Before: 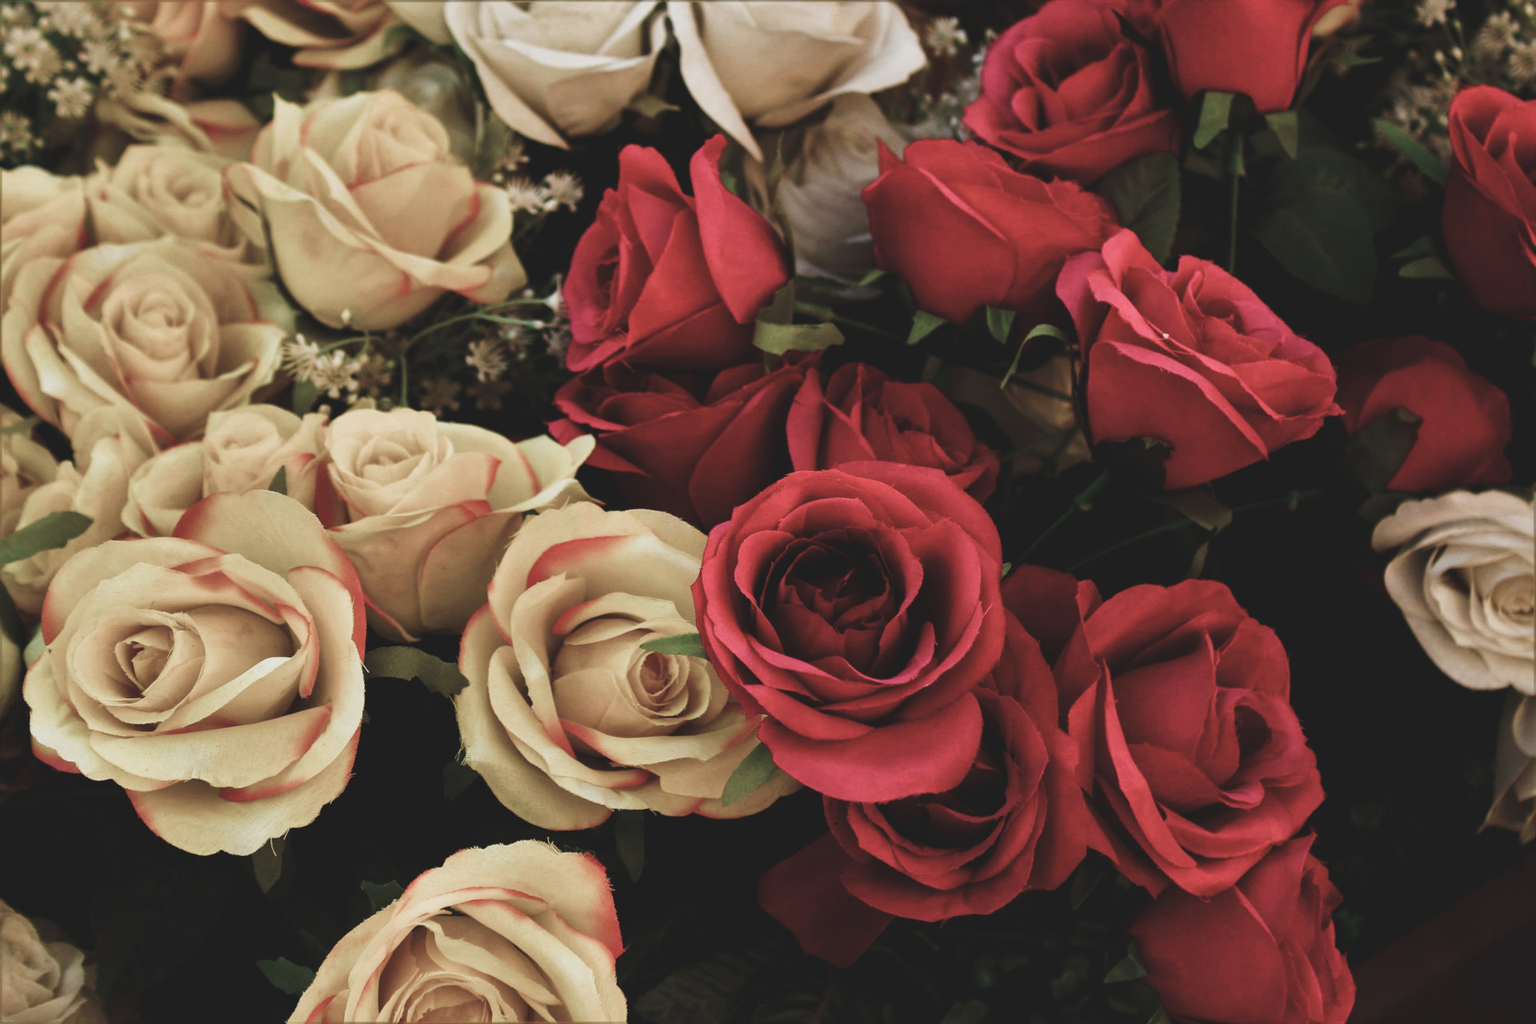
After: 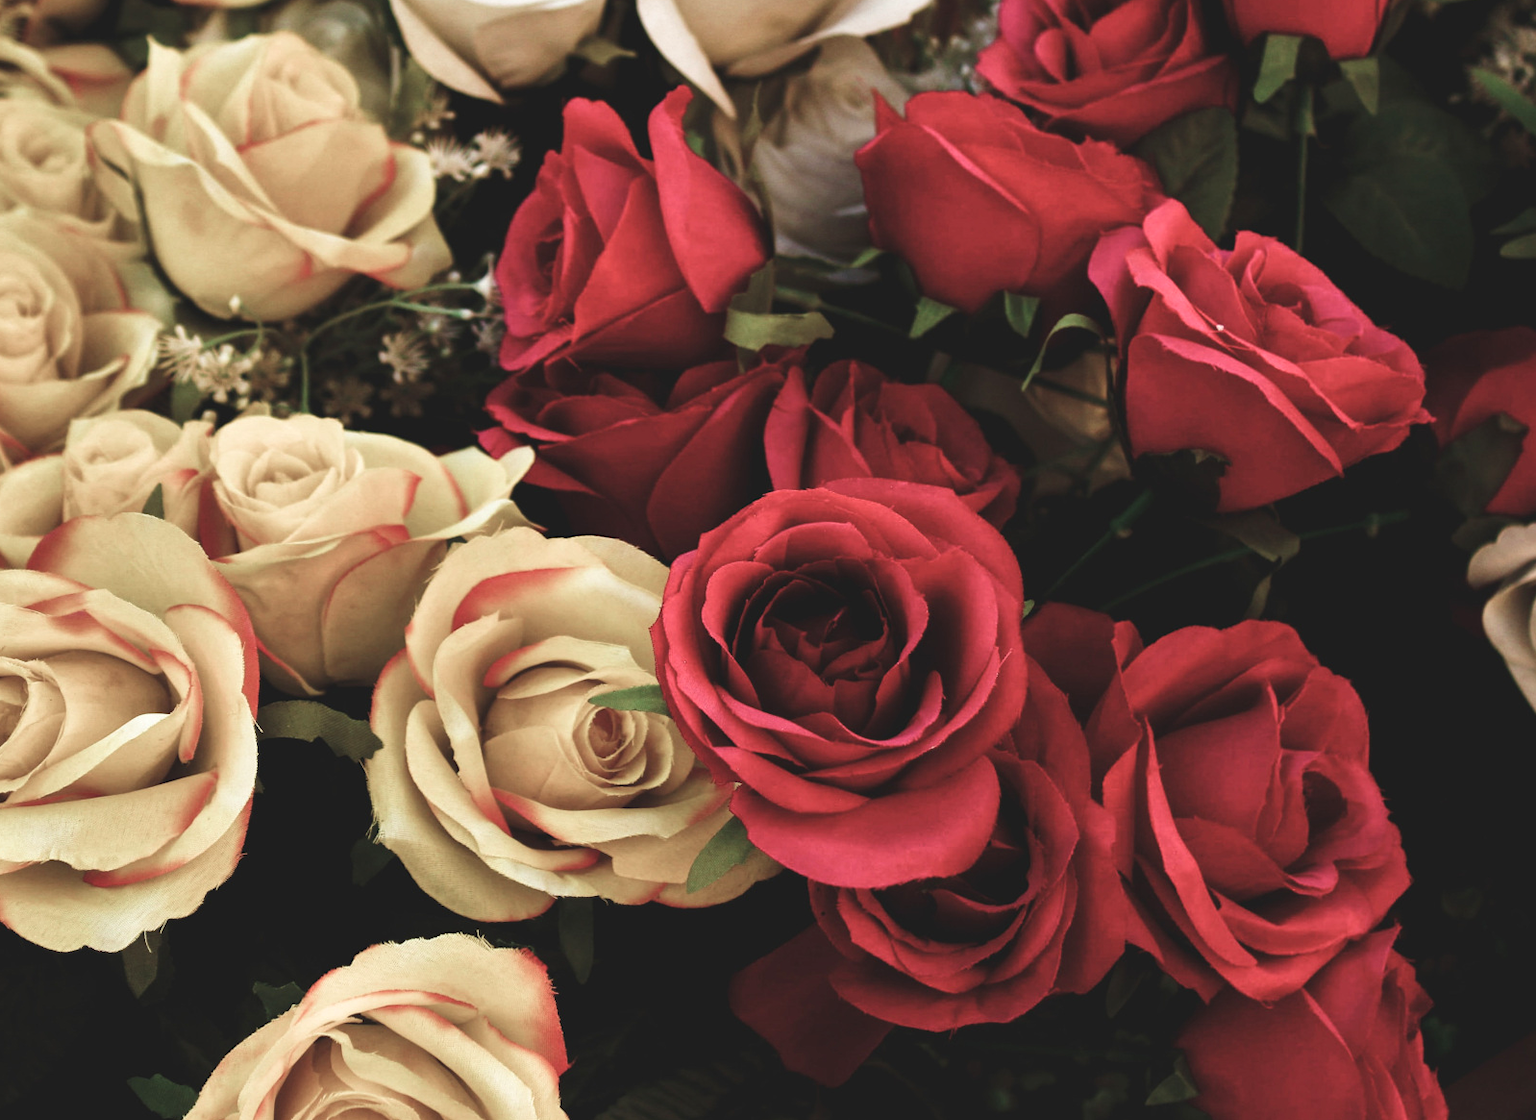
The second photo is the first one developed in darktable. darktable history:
crop: left 9.838%, top 6.228%, right 6.931%, bottom 2.603%
exposure: exposure -0.431 EV, compensate exposure bias true, compensate highlight preservation false
levels: mode automatic
